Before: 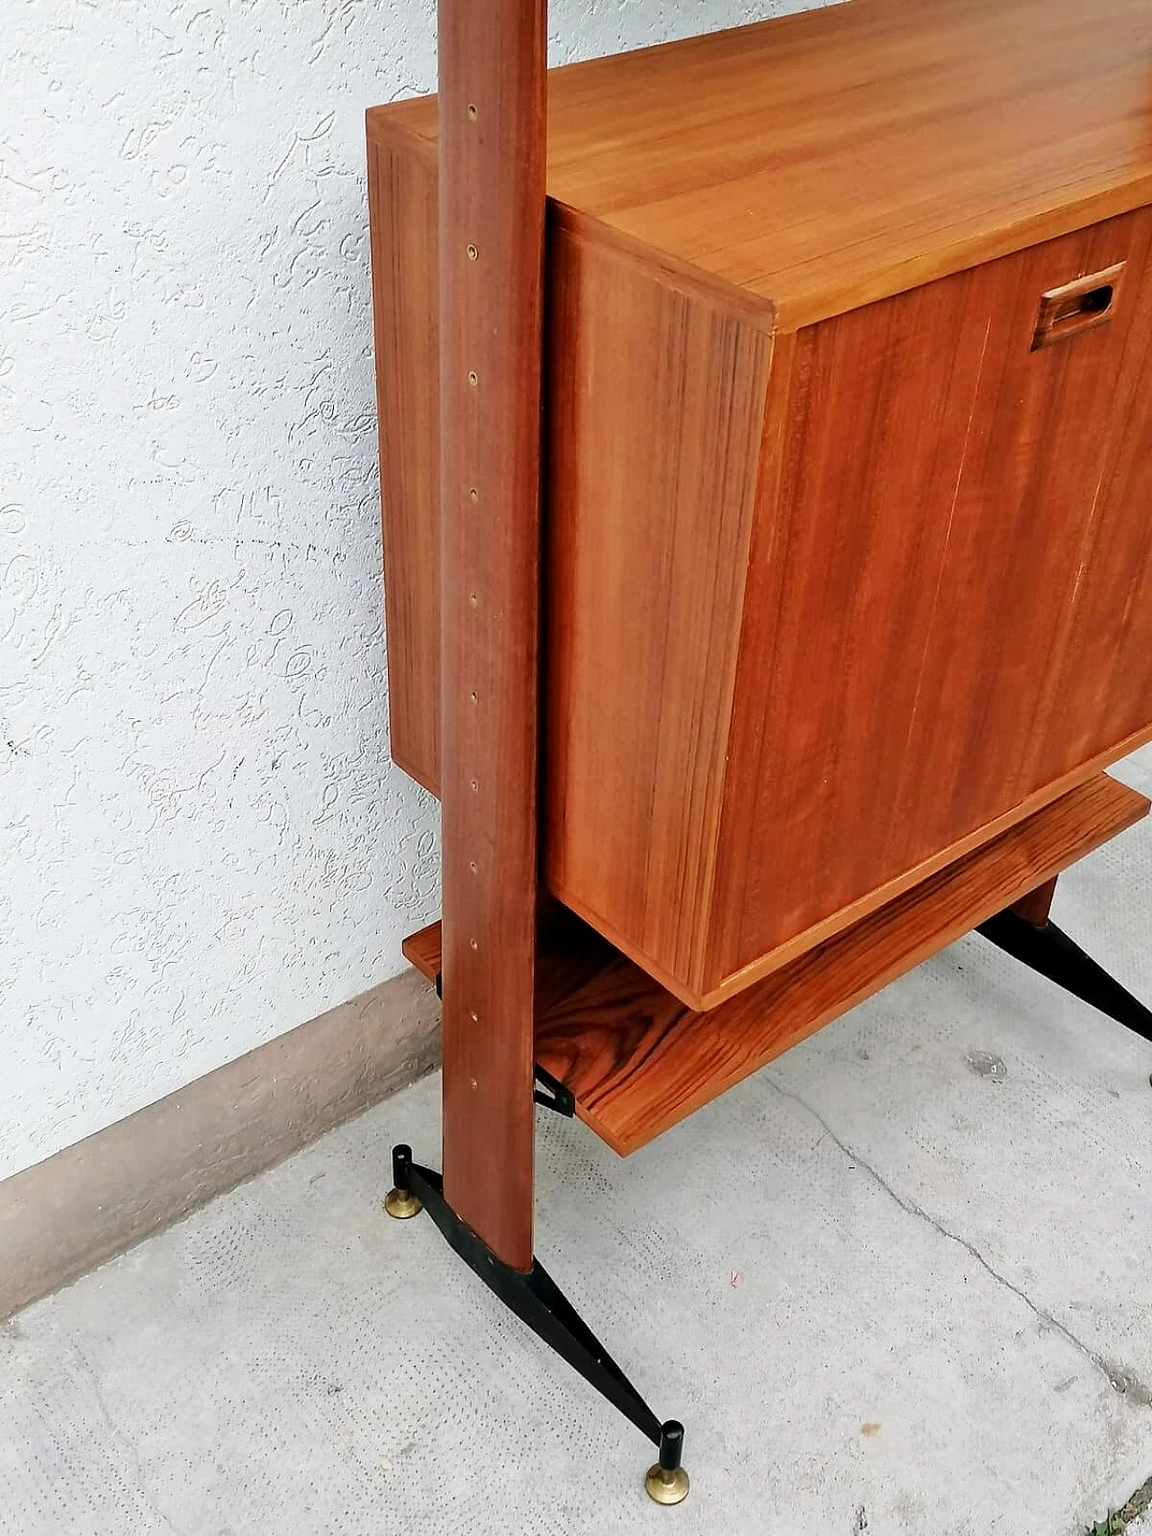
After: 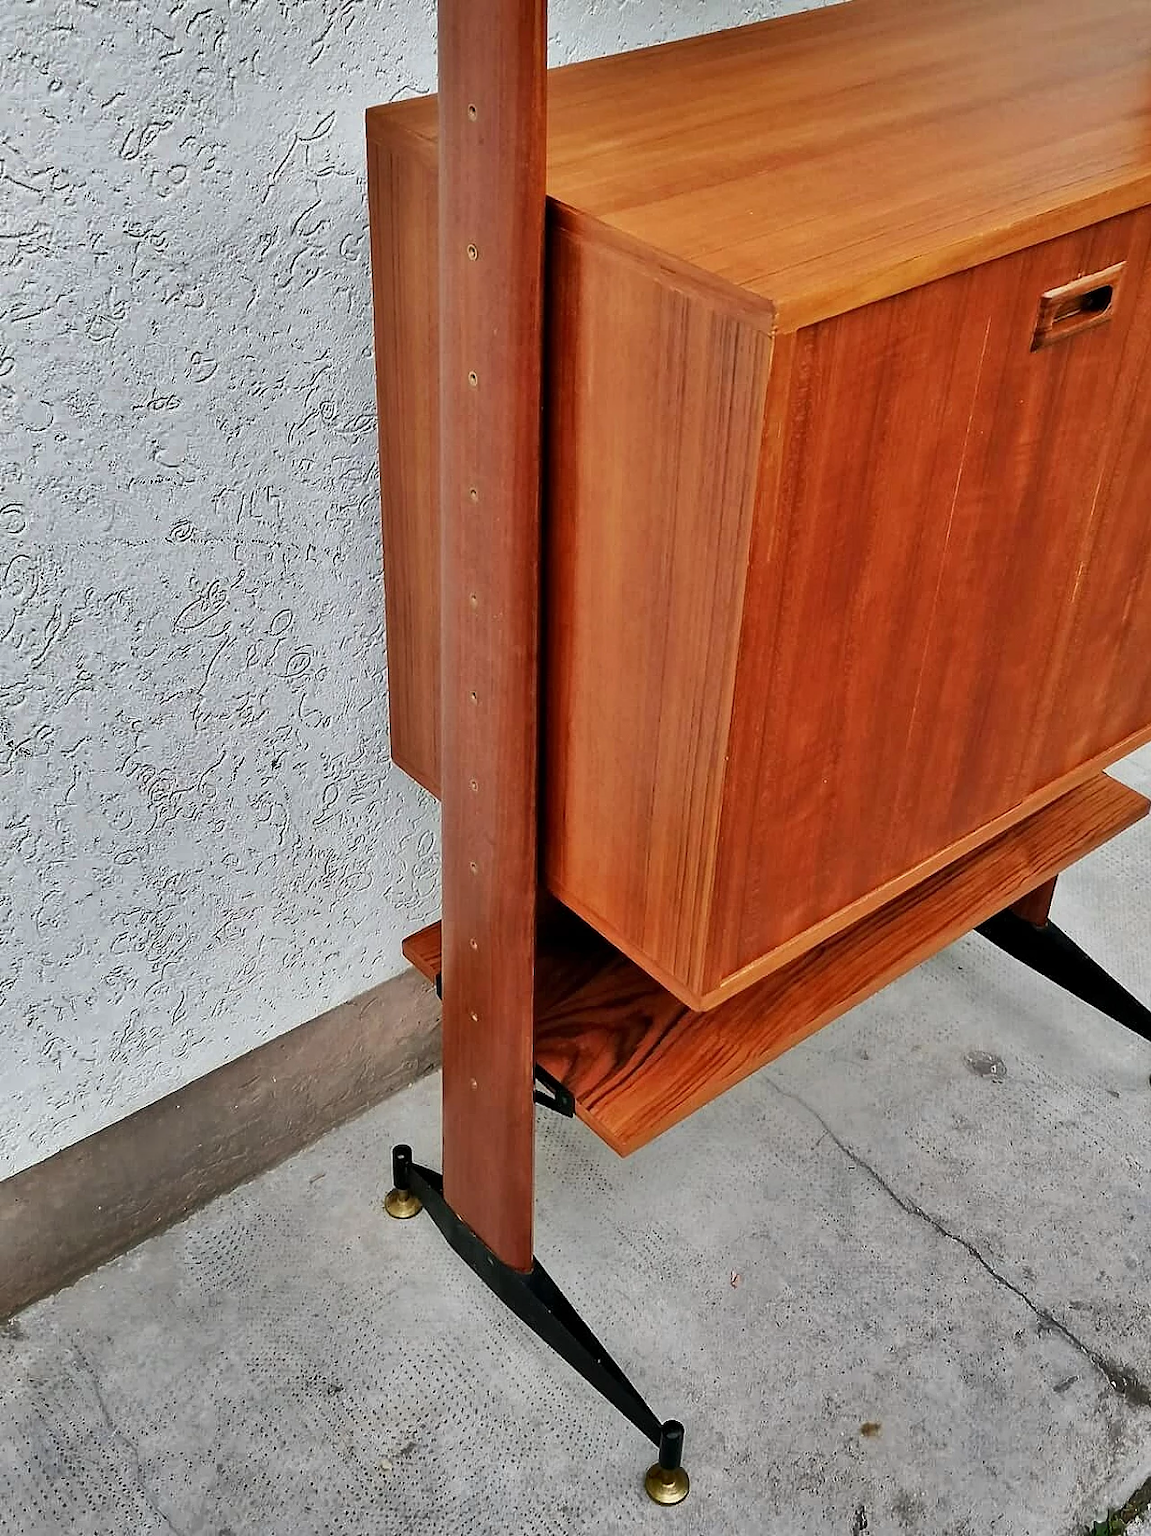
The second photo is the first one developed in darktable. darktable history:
shadows and highlights: shadows 24.41, highlights -79.82, soften with gaussian
